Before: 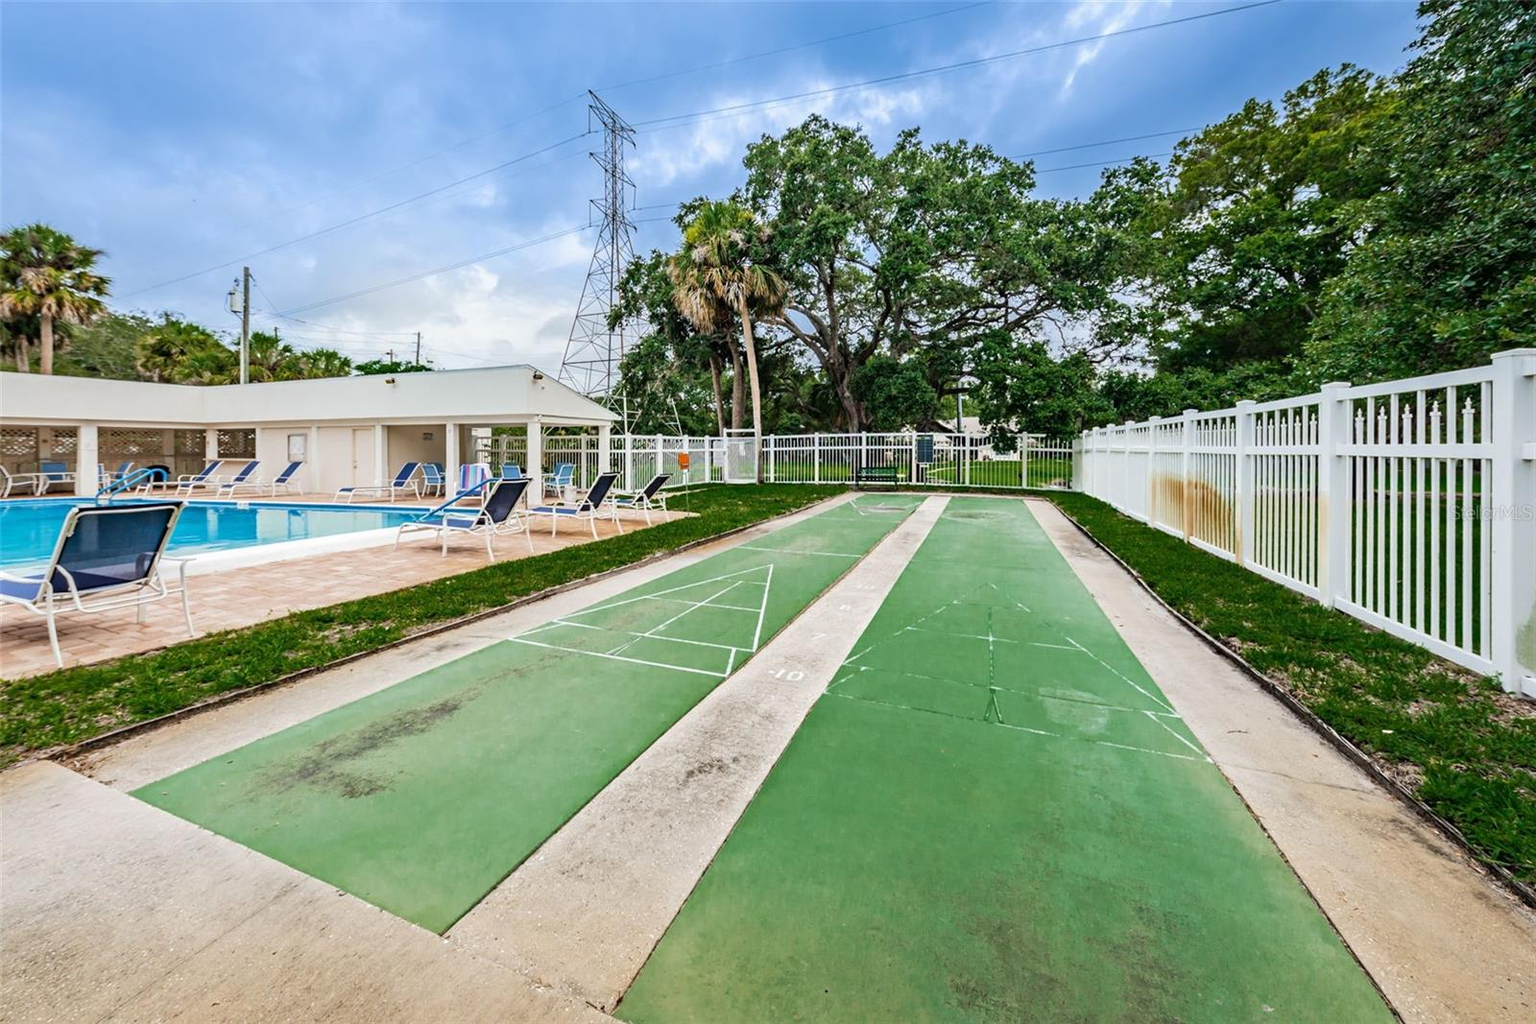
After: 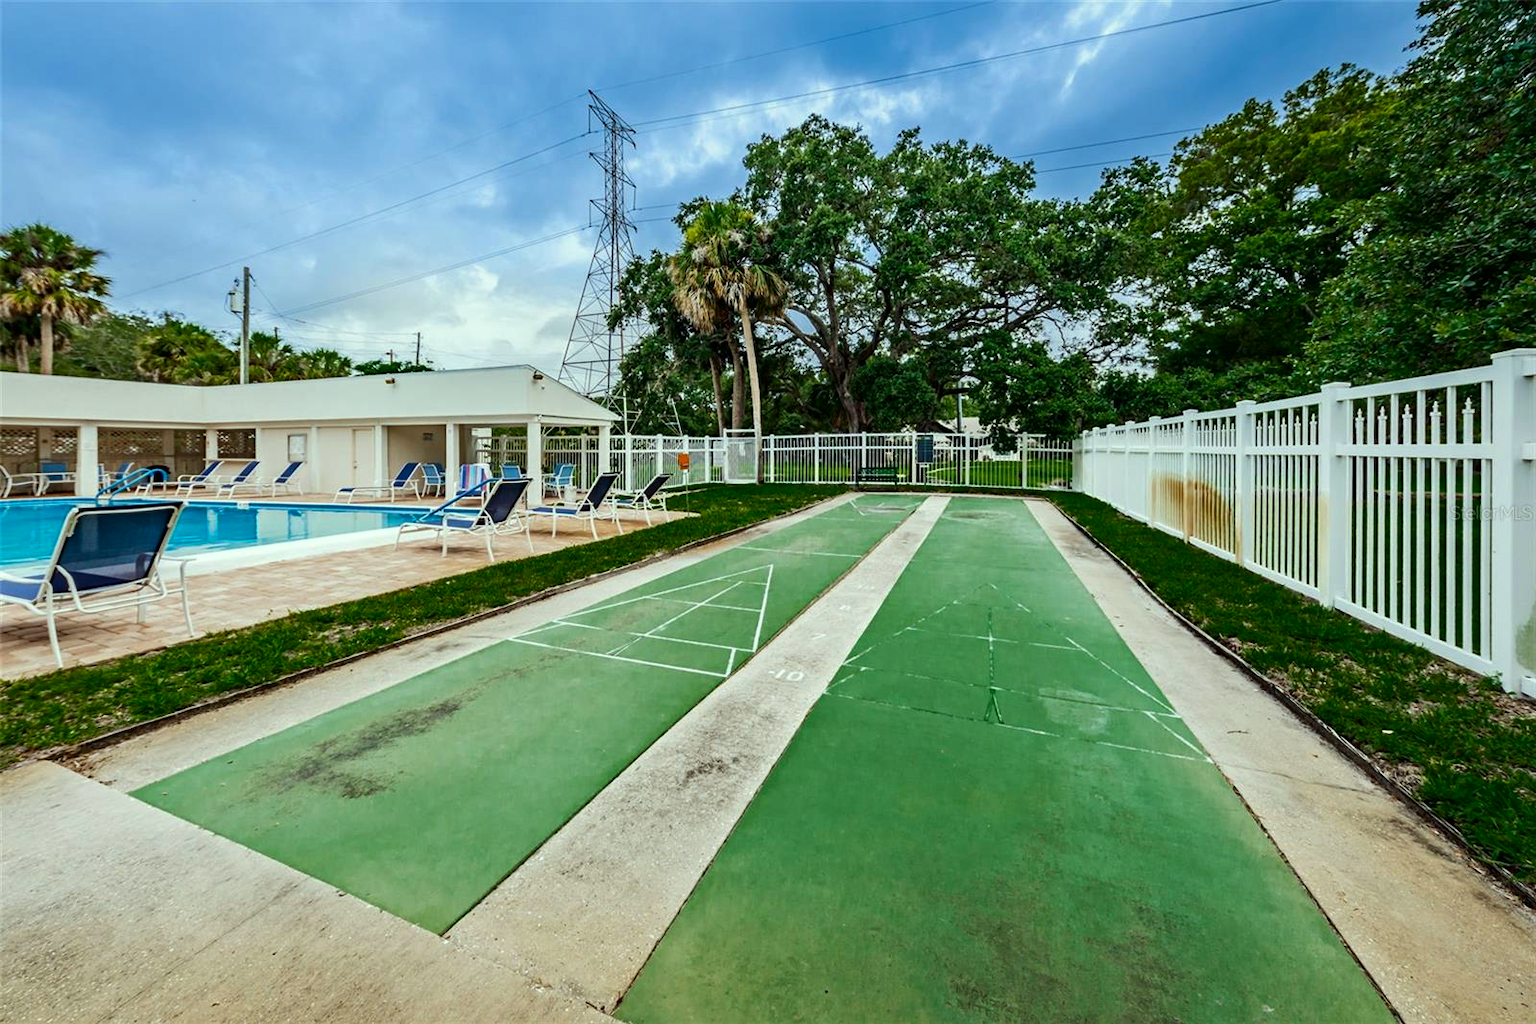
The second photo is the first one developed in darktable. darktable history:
color correction: highlights a* -8.66, highlights b* 3.3
contrast brightness saturation: contrast 0.07, brightness -0.127, saturation 0.047
